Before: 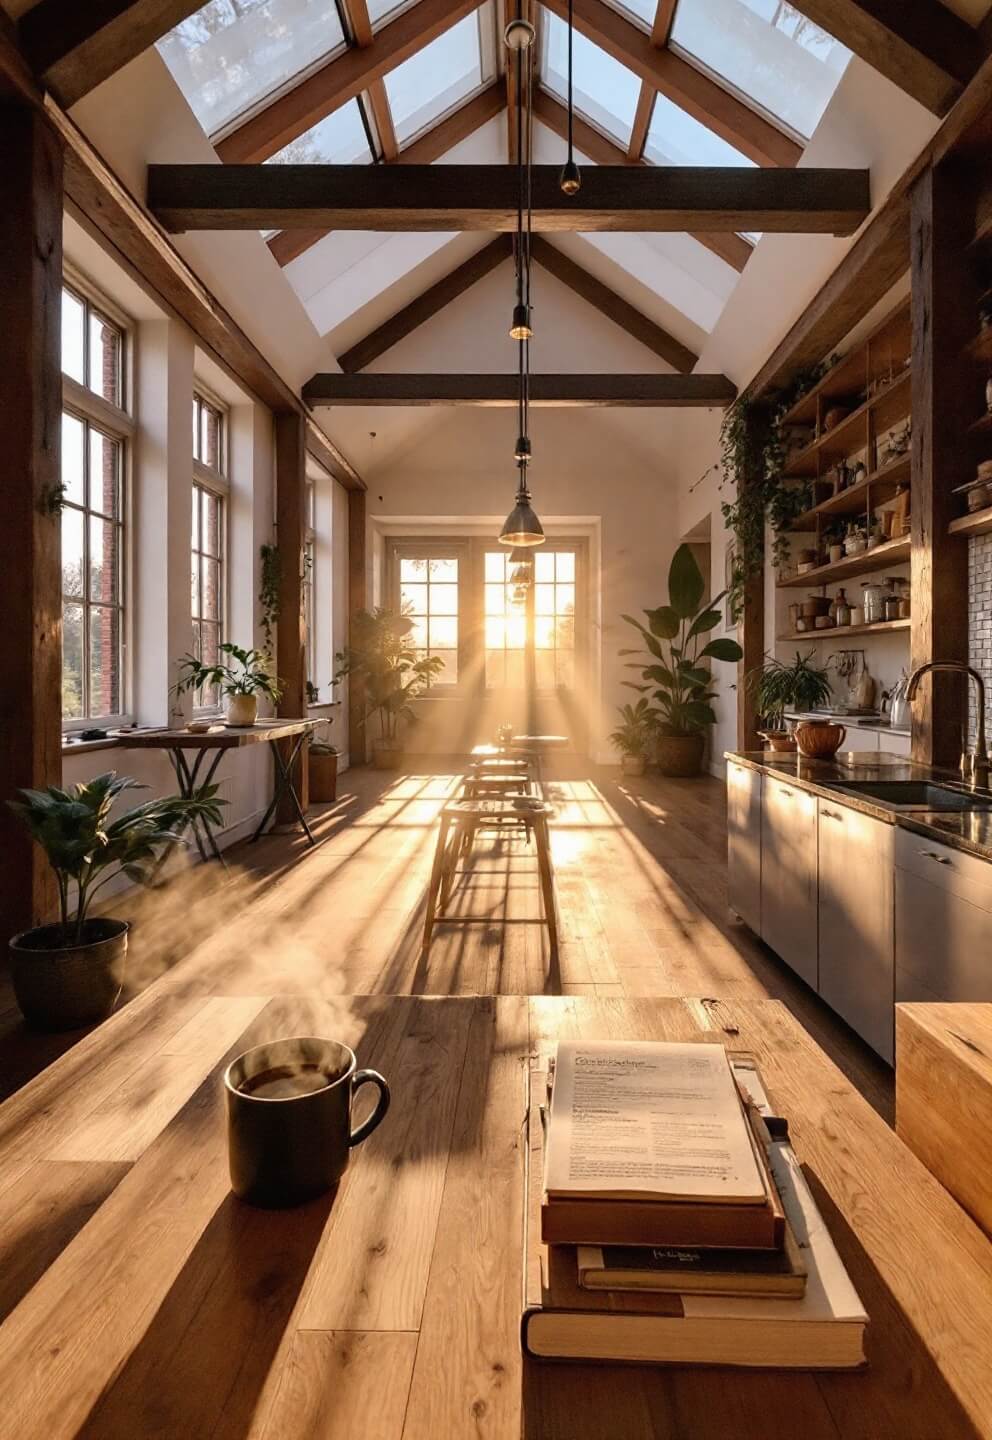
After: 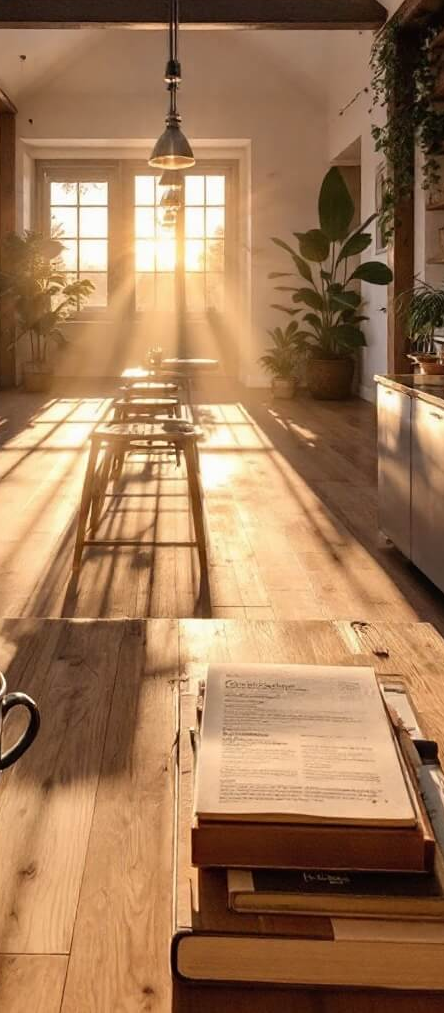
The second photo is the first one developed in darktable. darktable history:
crop: left 35.375%, top 26.2%, right 19.794%, bottom 3.396%
